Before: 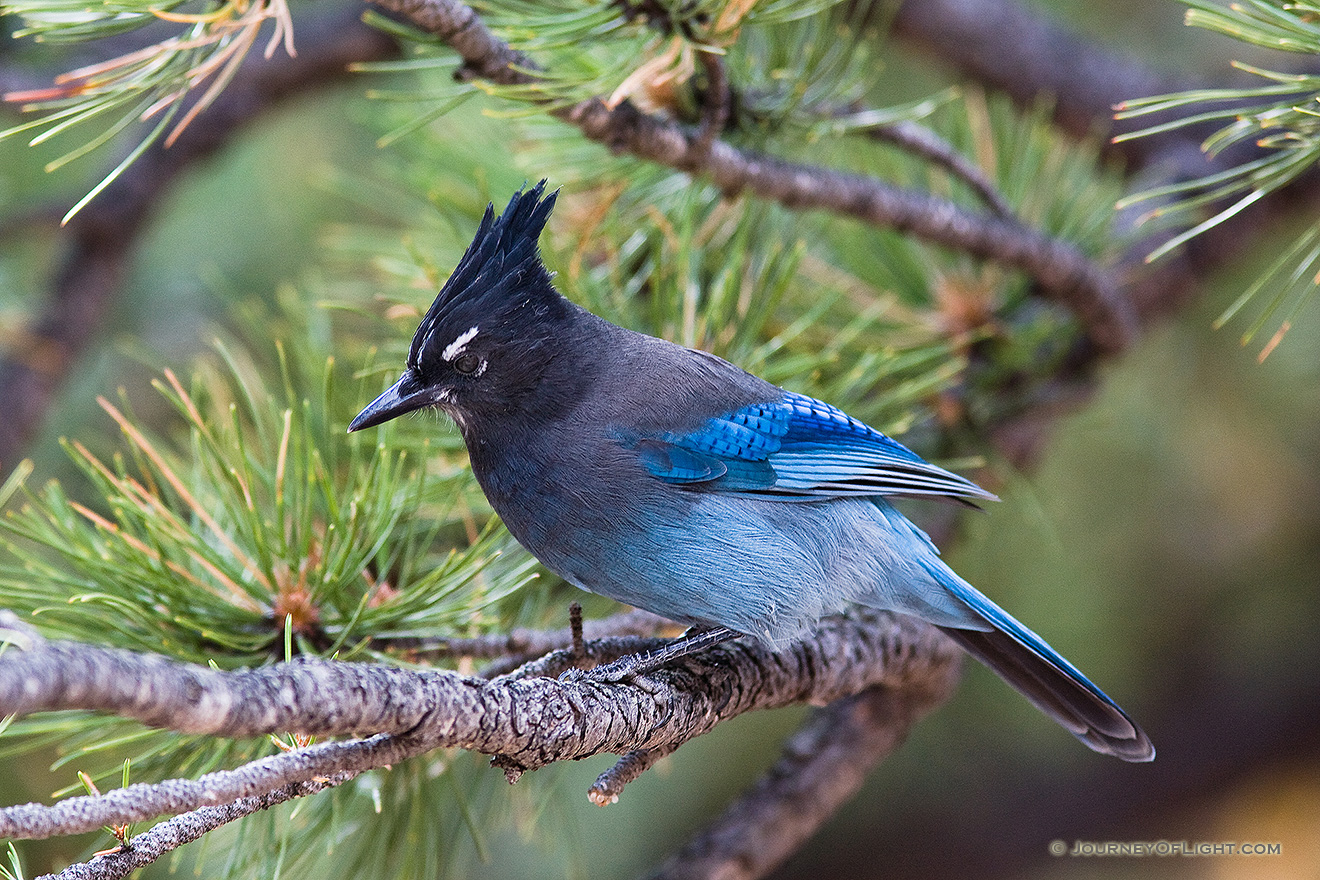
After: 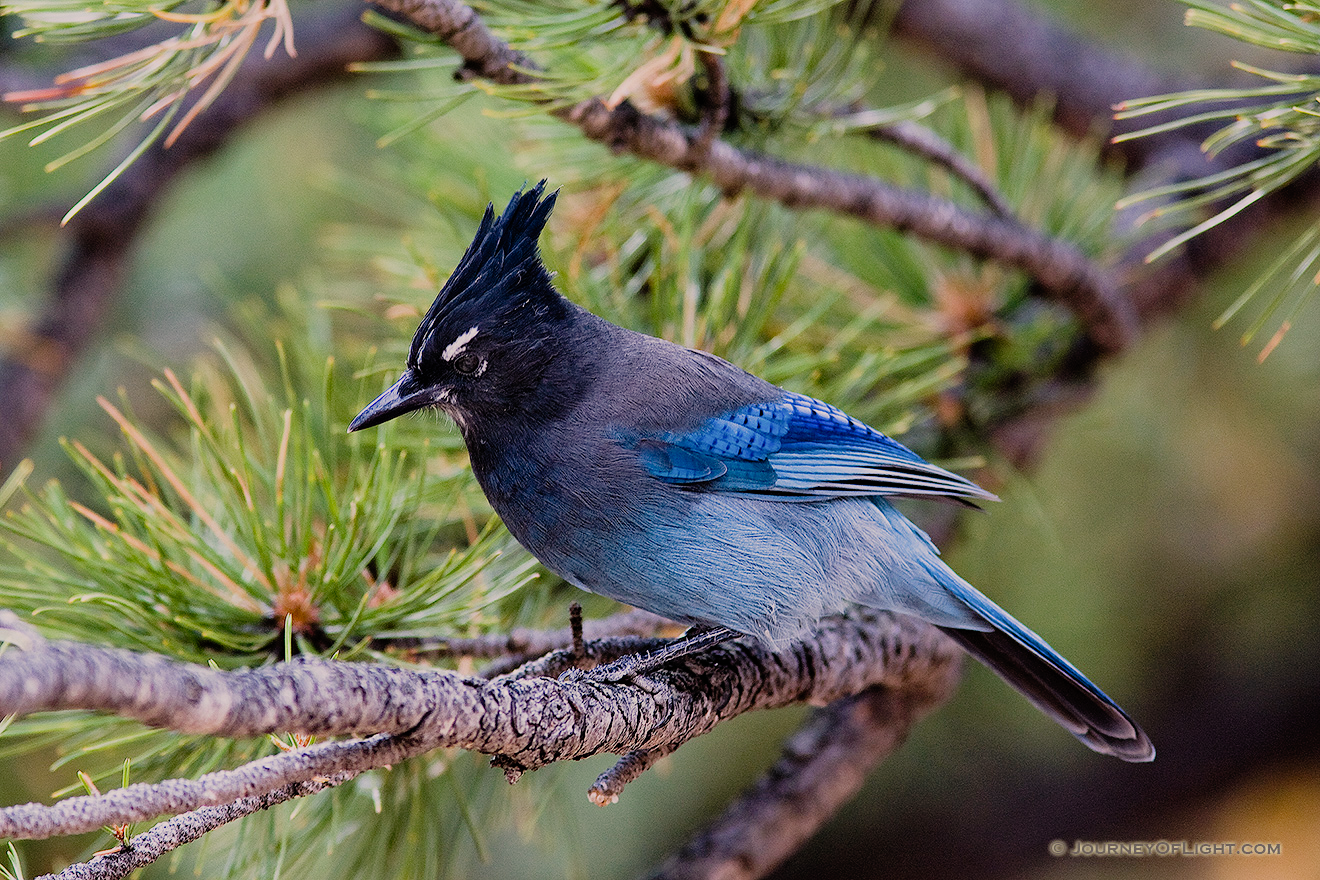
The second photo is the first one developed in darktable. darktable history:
tone curve: curves: ch0 [(0, 0) (0.003, 0.003) (0.011, 0.003) (0.025, 0.007) (0.044, 0.014) (0.069, 0.02) (0.1, 0.03) (0.136, 0.054) (0.177, 0.099) (0.224, 0.156) (0.277, 0.227) (0.335, 0.302) (0.399, 0.375) (0.468, 0.456) (0.543, 0.54) (0.623, 0.625) (0.709, 0.717) (0.801, 0.807) (0.898, 0.895) (1, 1)], preserve colors none
filmic rgb: black relative exposure -7.98 EV, white relative exposure 4.03 EV, hardness 4.13, contrast 0.926, iterations of high-quality reconstruction 0
color correction: highlights a* 5.76, highlights b* 4.76
